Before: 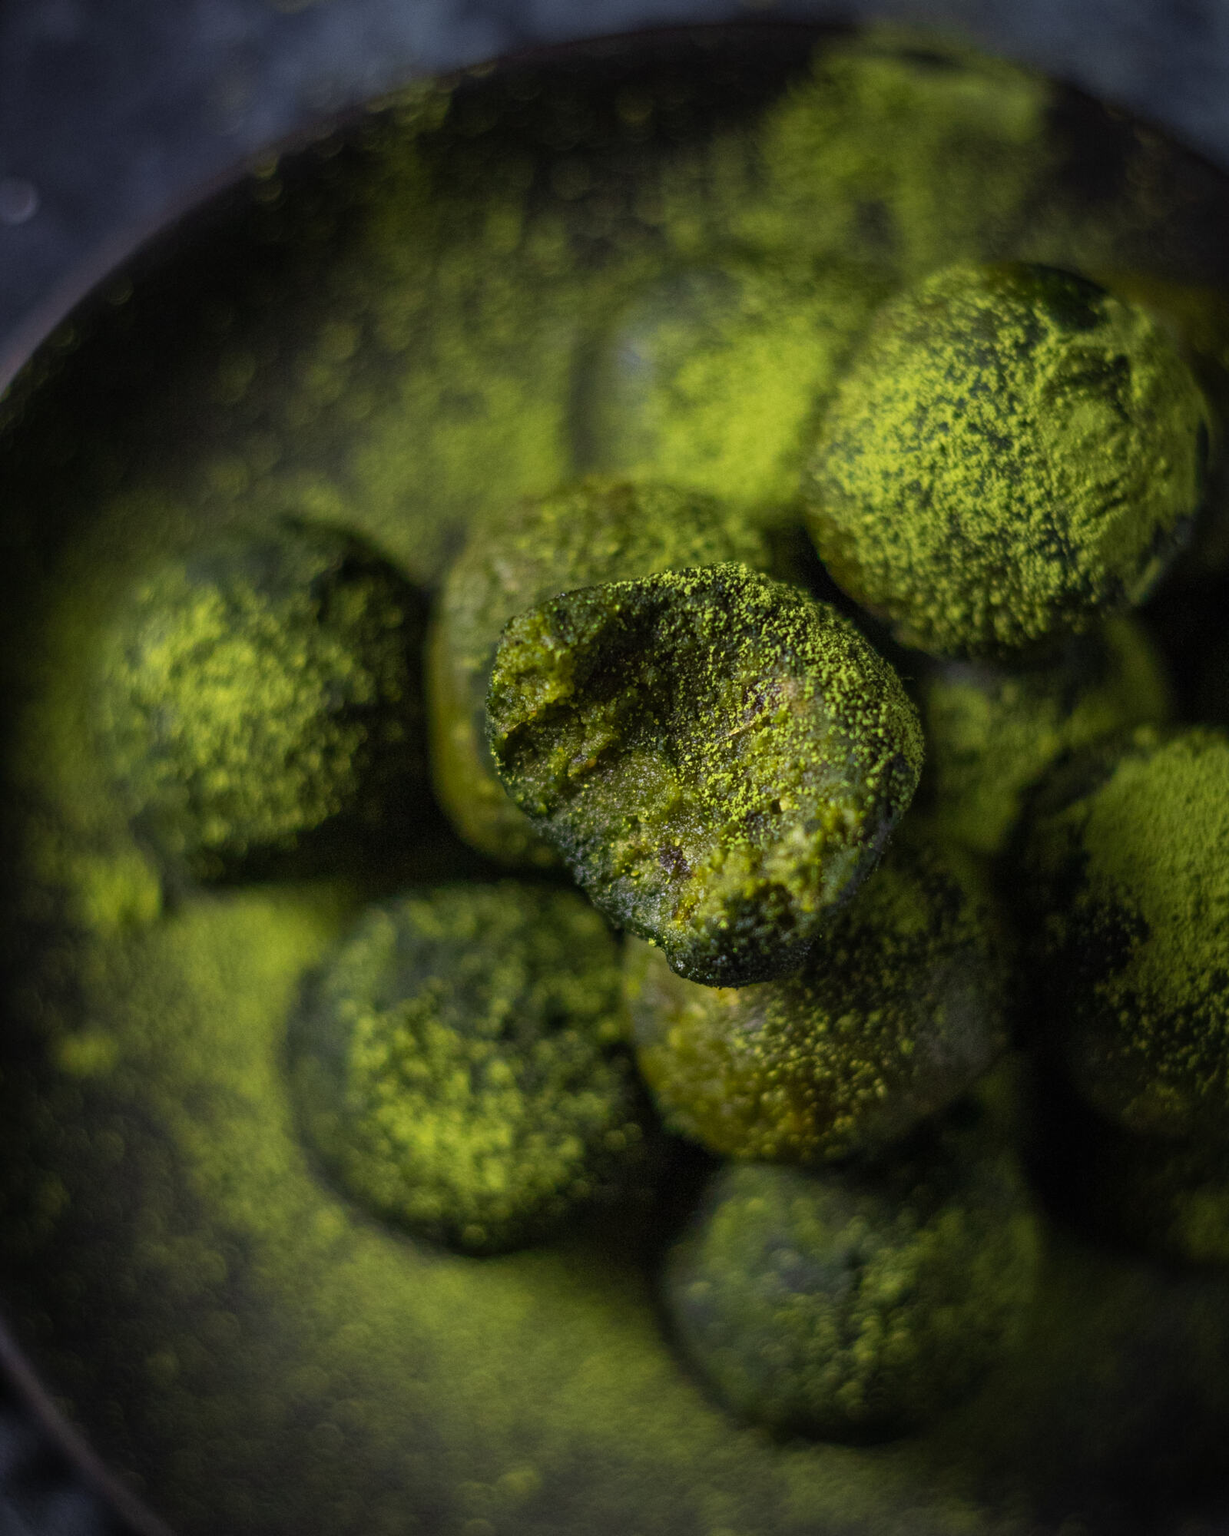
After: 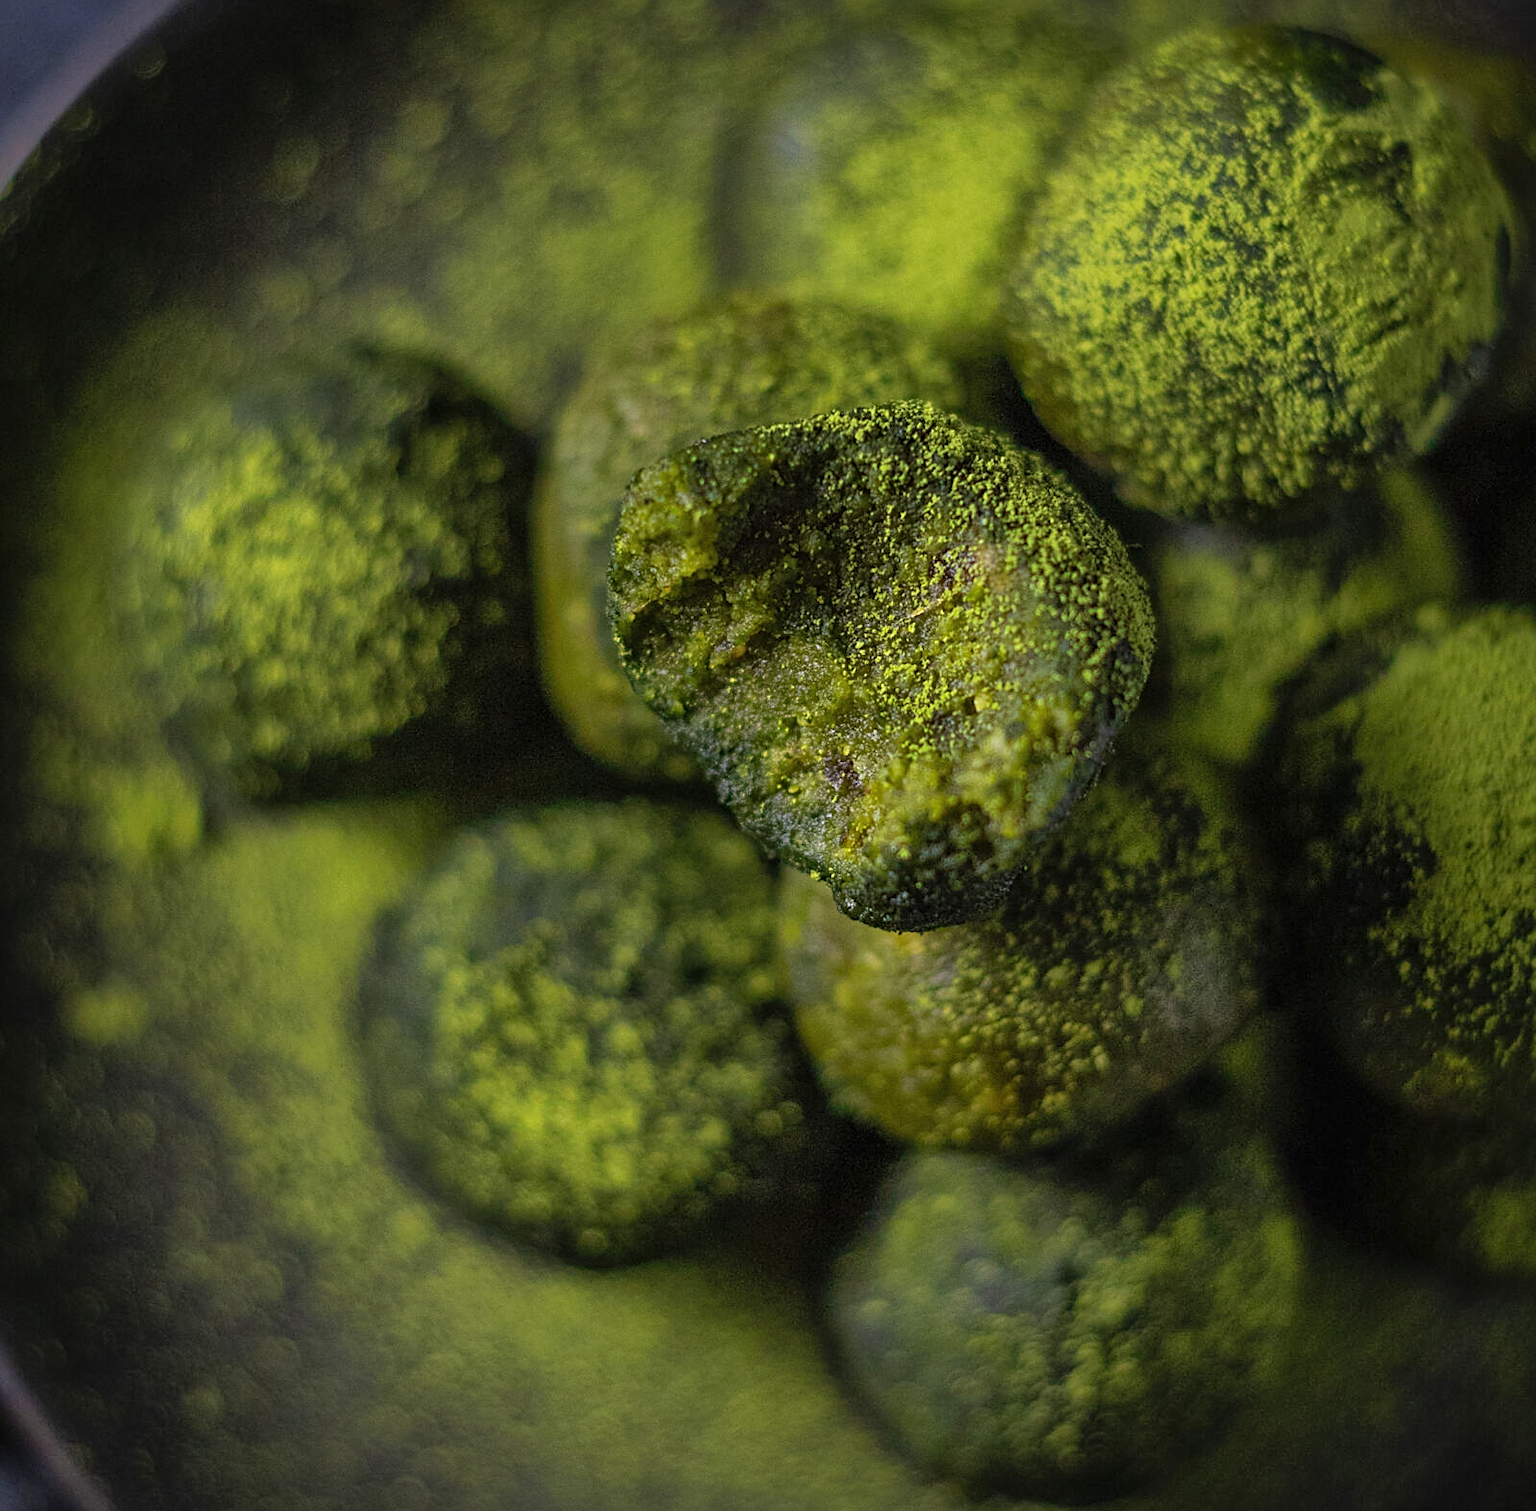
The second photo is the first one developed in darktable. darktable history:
sharpen: on, module defaults
shadows and highlights: on, module defaults
crop and rotate: top 15.774%, bottom 5.506%
